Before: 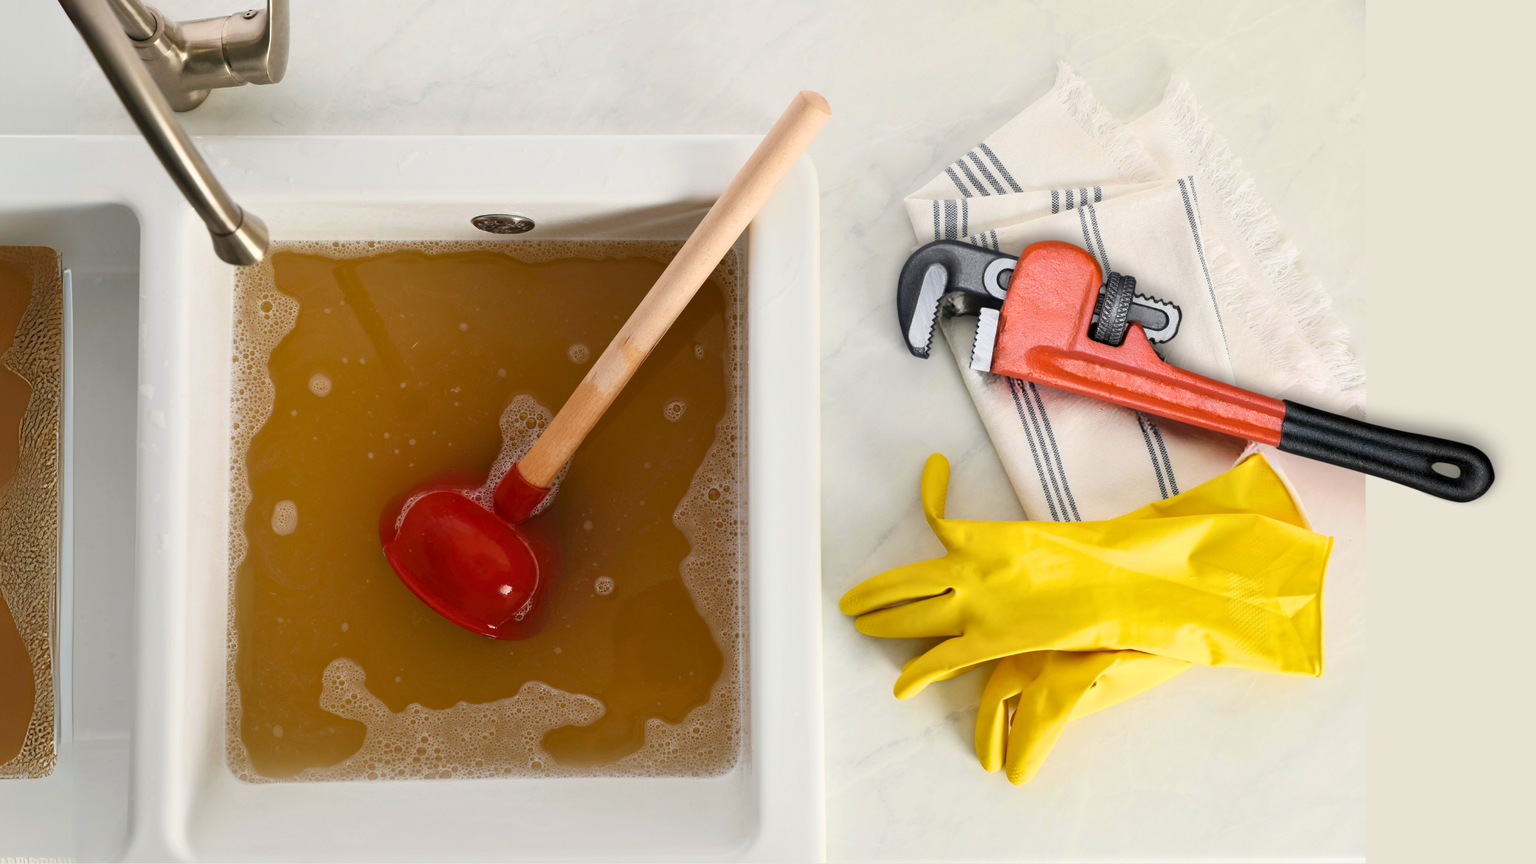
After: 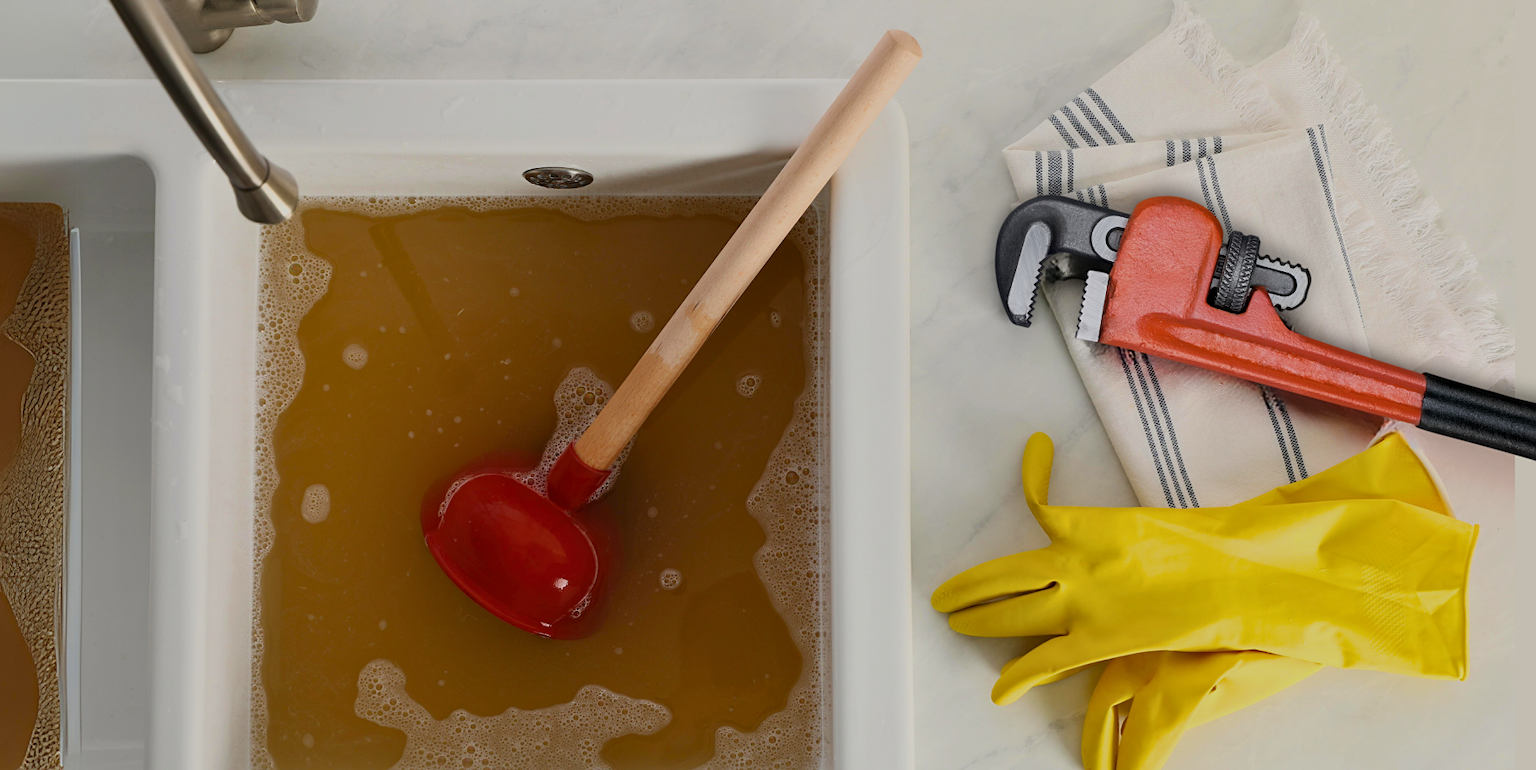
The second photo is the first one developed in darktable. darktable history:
crop: top 7.465%, right 9.805%, bottom 12.052%
exposure: exposure -0.59 EV, compensate highlight preservation false
sharpen: amount 0.207
